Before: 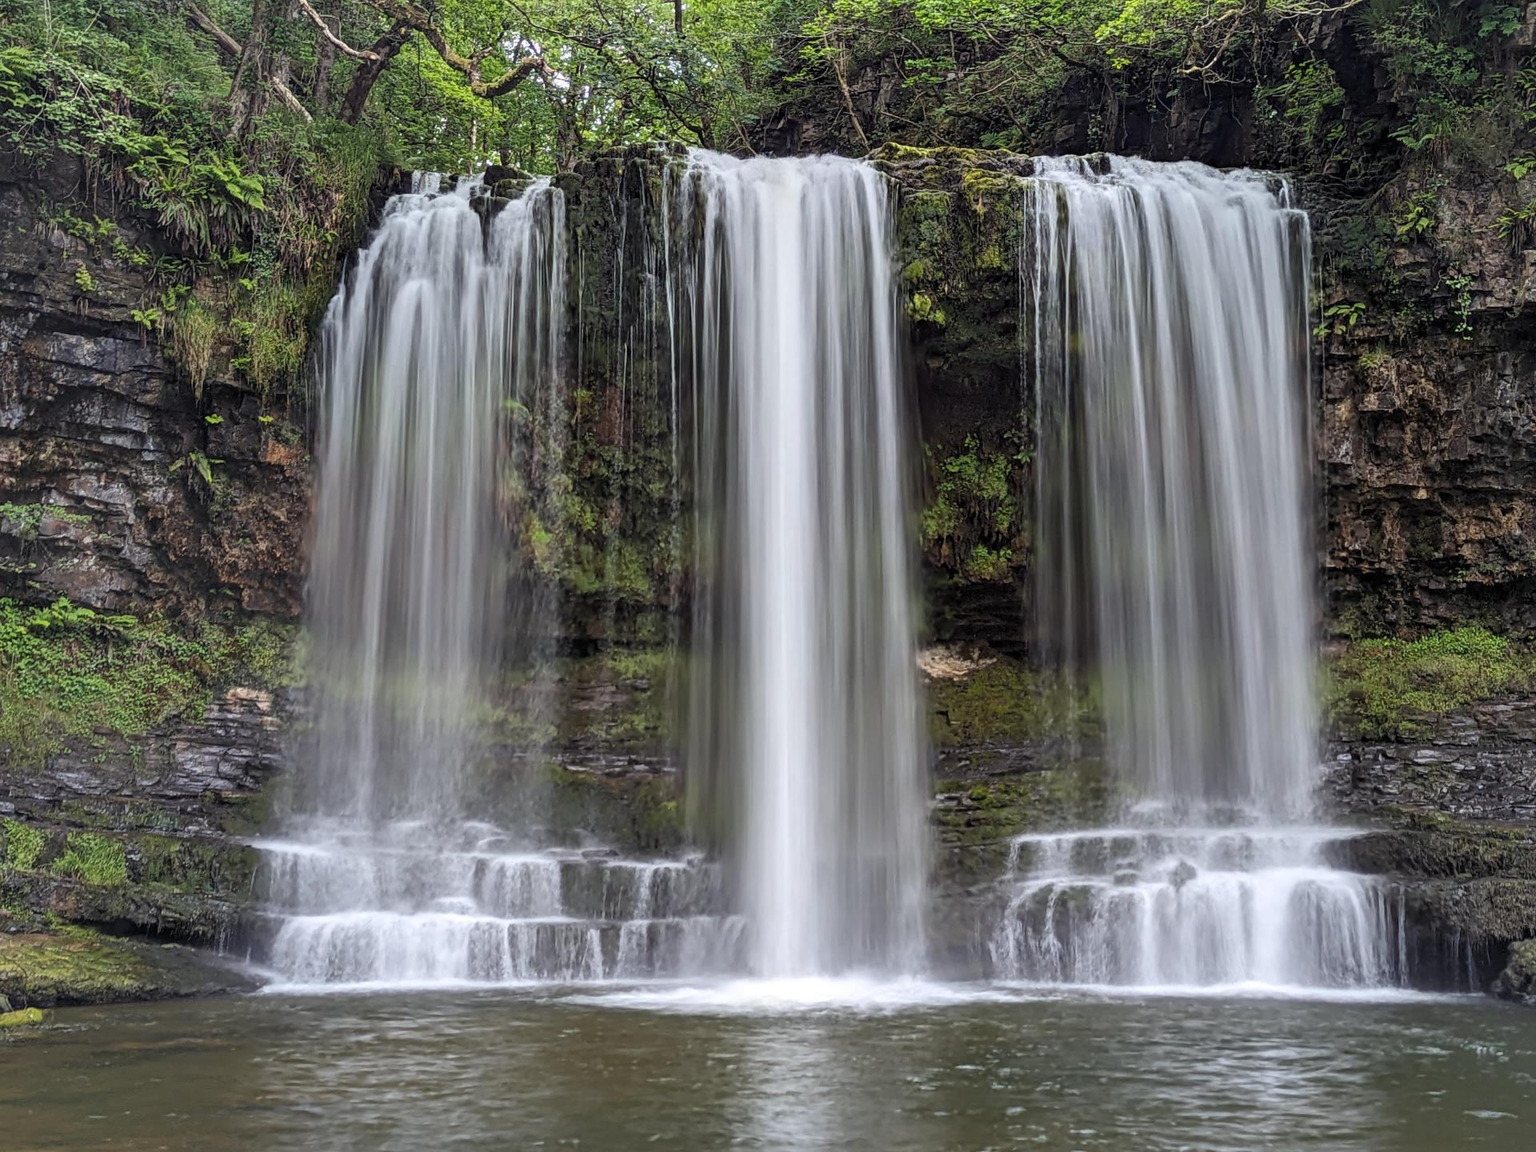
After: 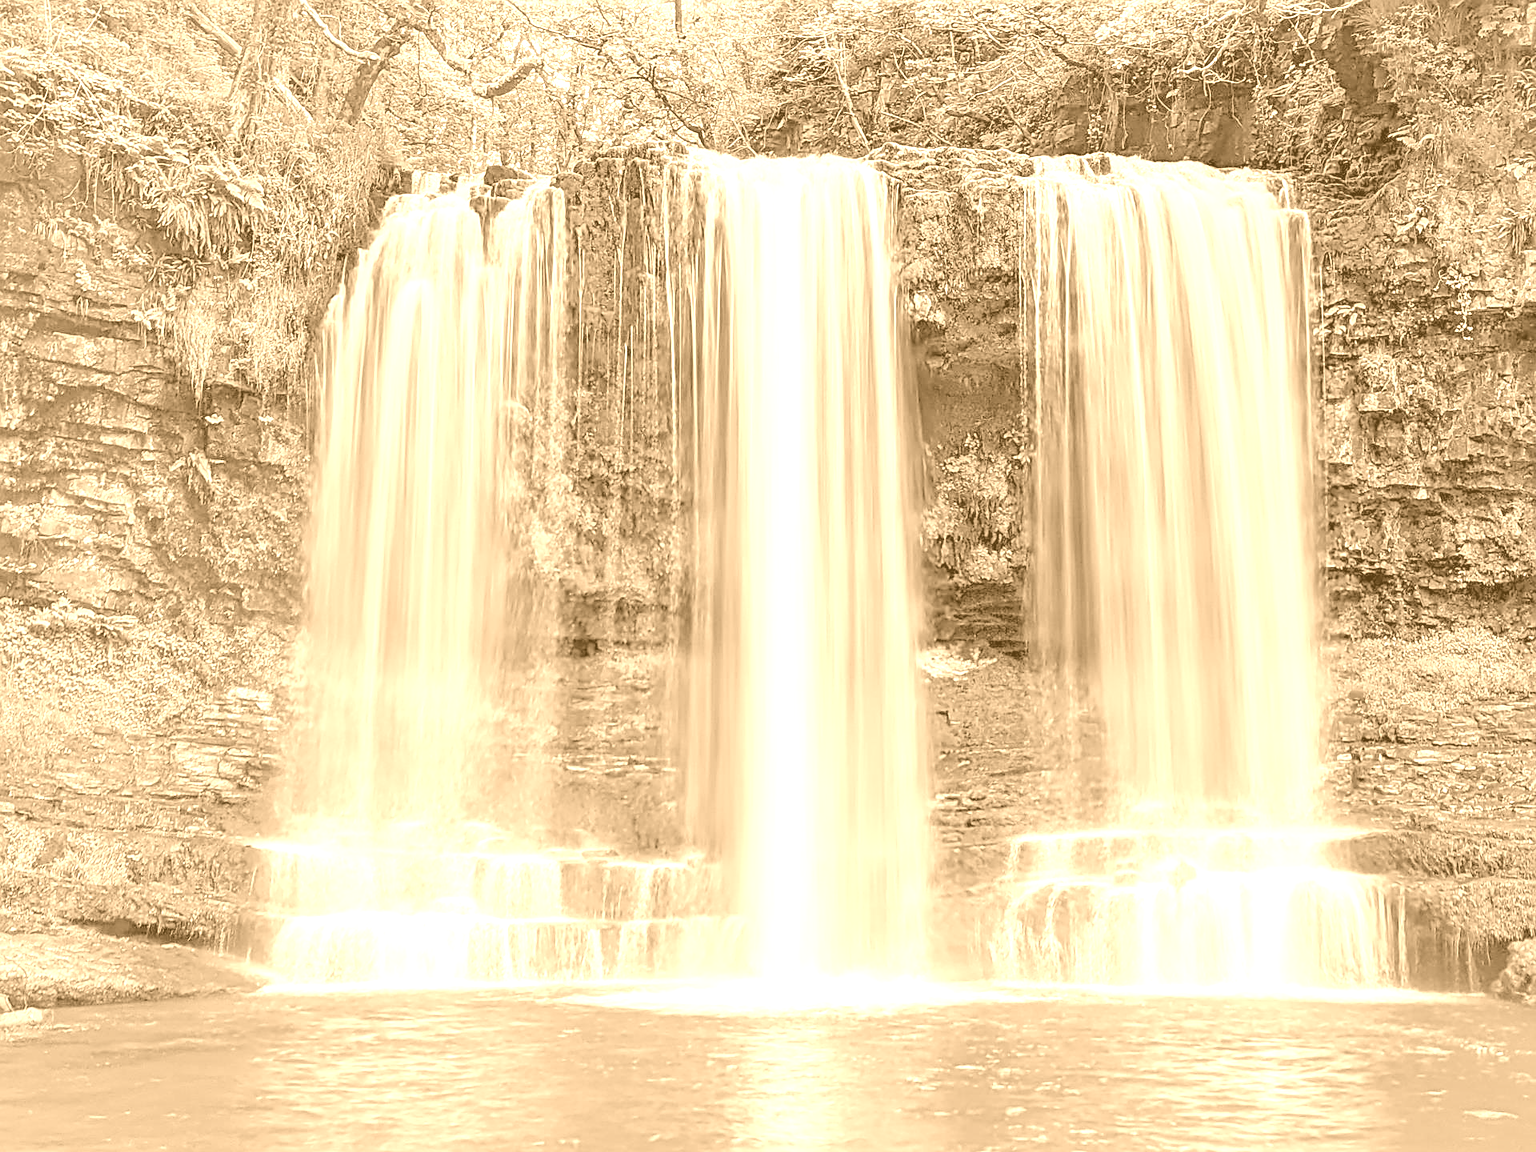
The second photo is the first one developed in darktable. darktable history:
sharpen: on, module defaults
colorize: hue 28.8°, source mix 100%
contrast brightness saturation: brightness -0.09
